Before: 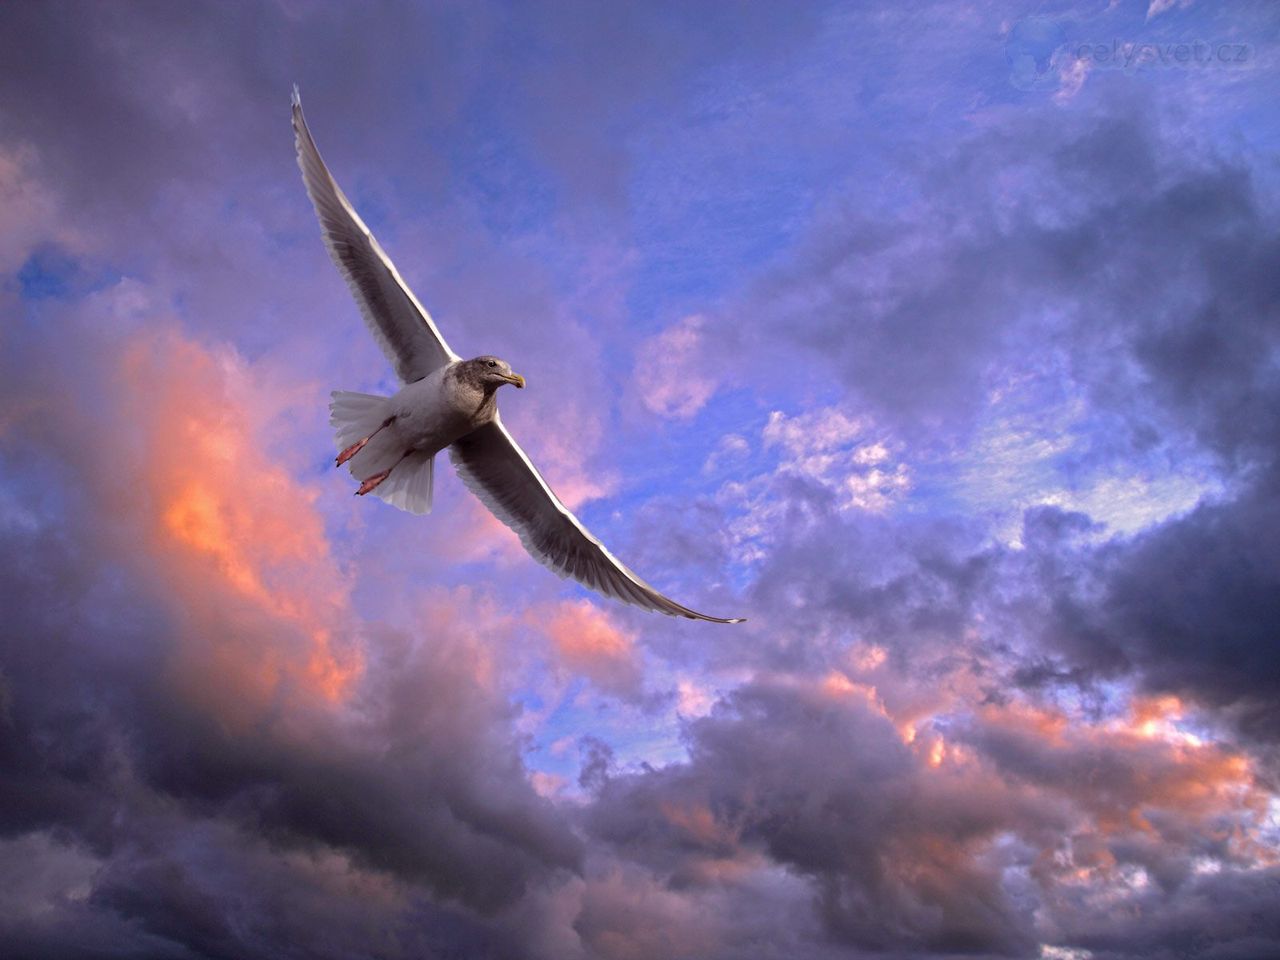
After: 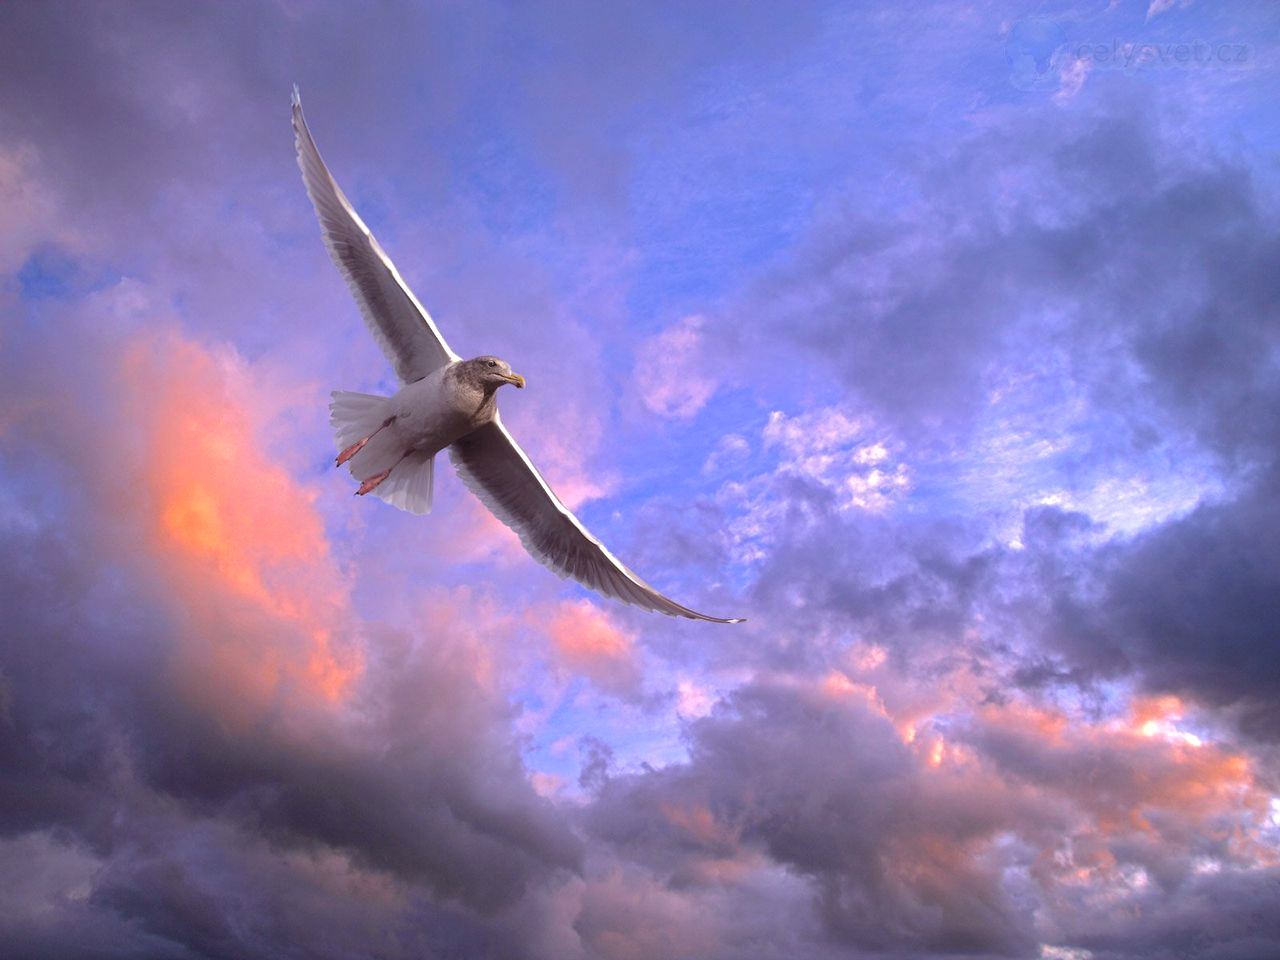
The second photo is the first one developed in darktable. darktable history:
shadows and highlights: shadows 39.89, highlights -59.96
contrast equalizer: y [[0.528, 0.548, 0.563, 0.562, 0.546, 0.526], [0.55 ×6], [0 ×6], [0 ×6], [0 ×6]], mix -0.993
exposure: exposure 0.607 EV, compensate exposure bias true, compensate highlight preservation false
